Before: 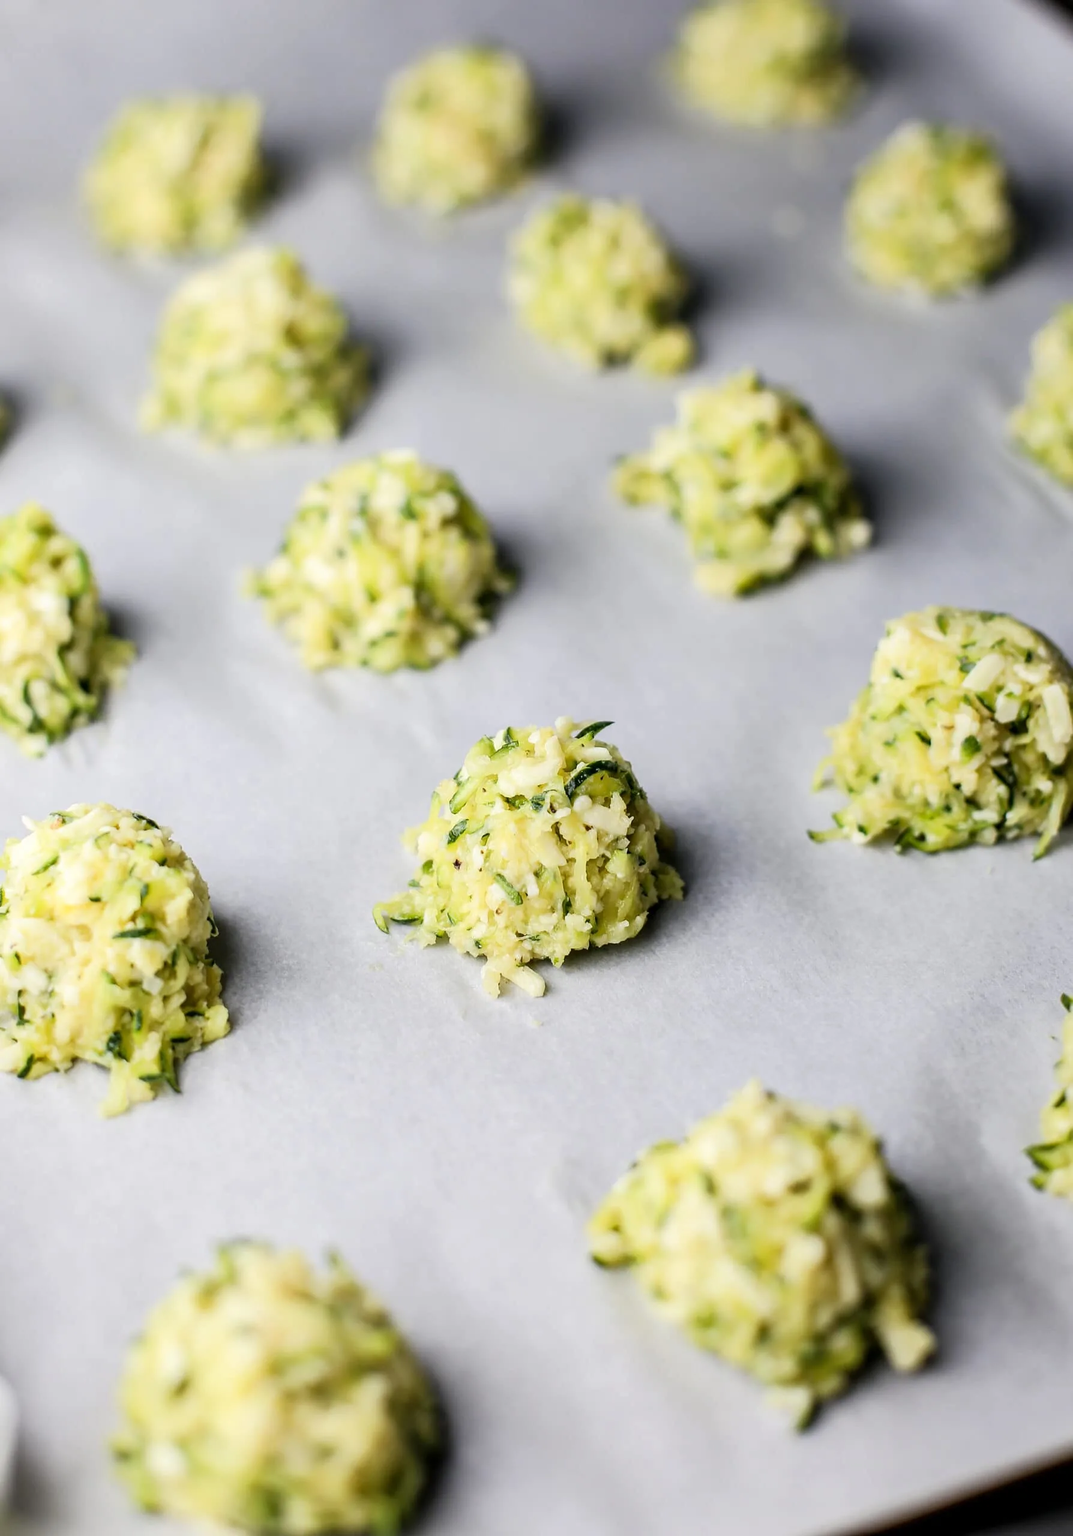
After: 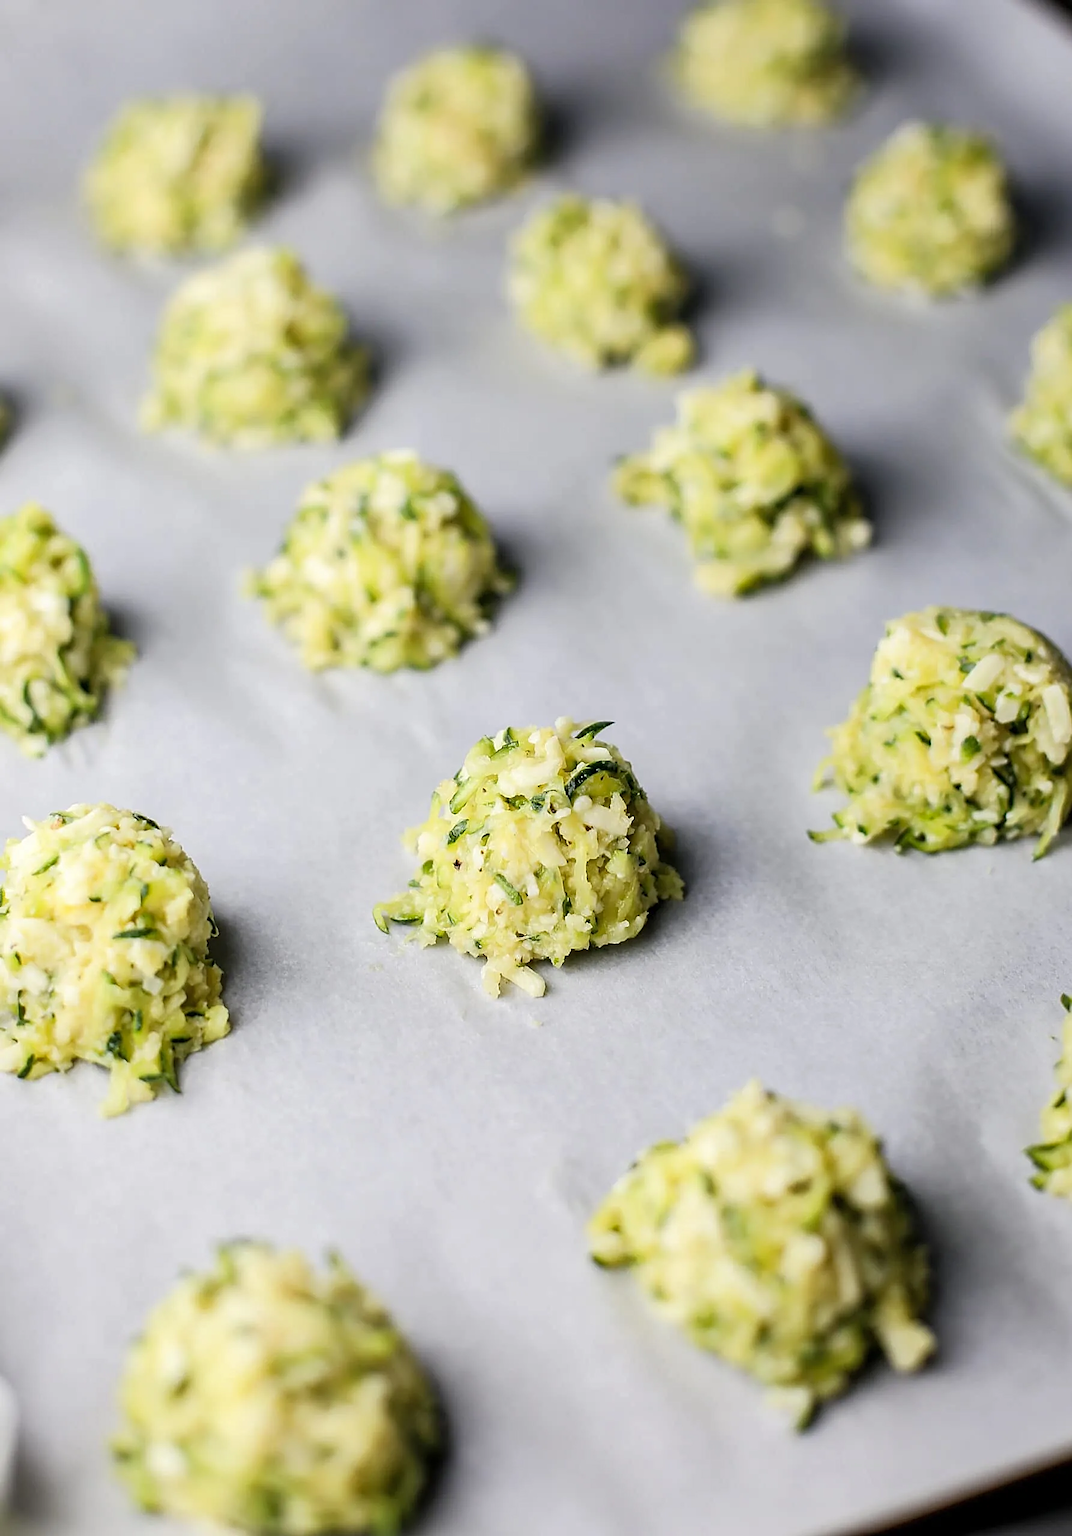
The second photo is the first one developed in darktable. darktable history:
shadows and highlights: shadows 24.9, highlights -23.23
sharpen: on, module defaults
